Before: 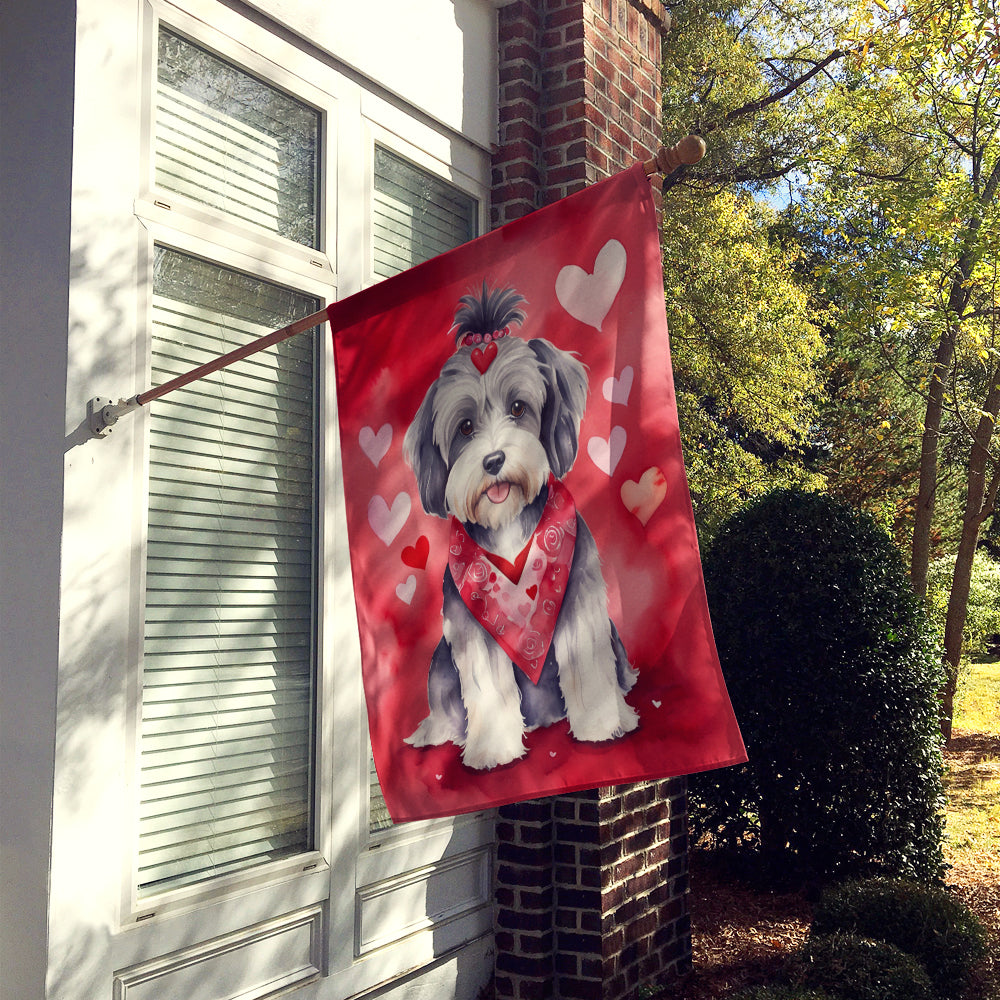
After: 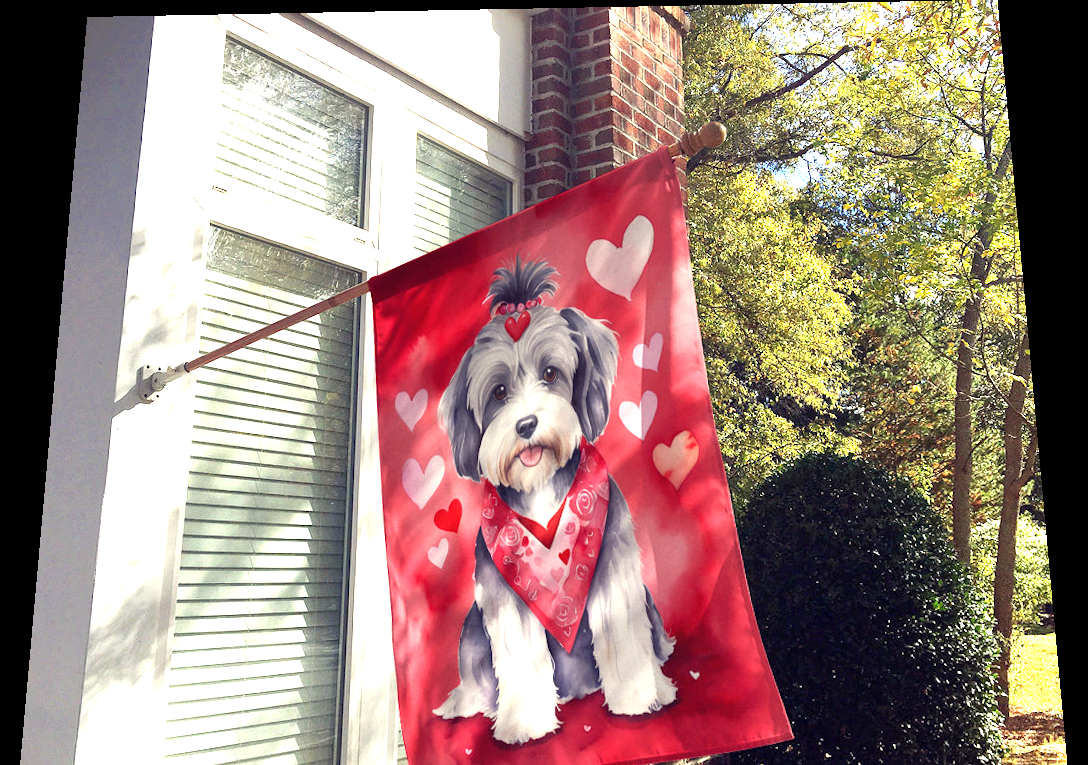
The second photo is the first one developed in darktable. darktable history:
crop: bottom 24.967%
exposure: black level correction 0, exposure 0.9 EV, compensate highlight preservation false
rotate and perspective: rotation 0.128°, lens shift (vertical) -0.181, lens shift (horizontal) -0.044, shear 0.001, automatic cropping off
